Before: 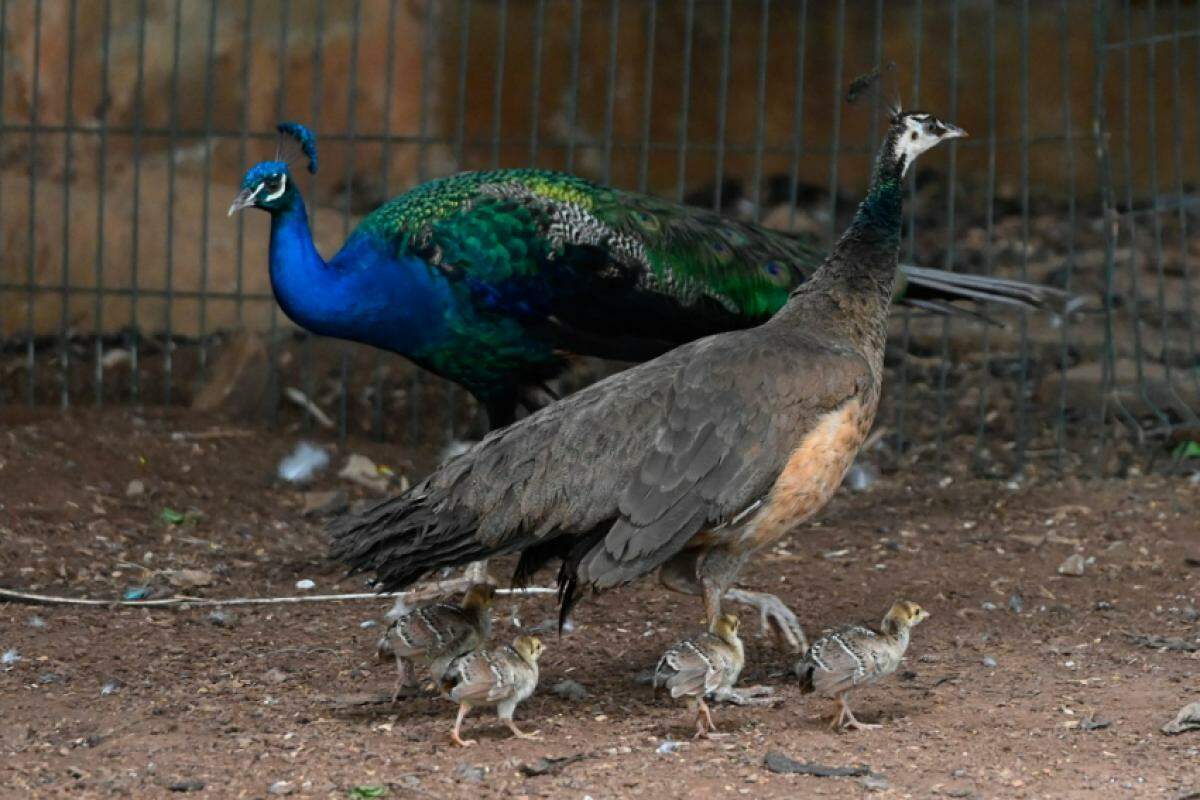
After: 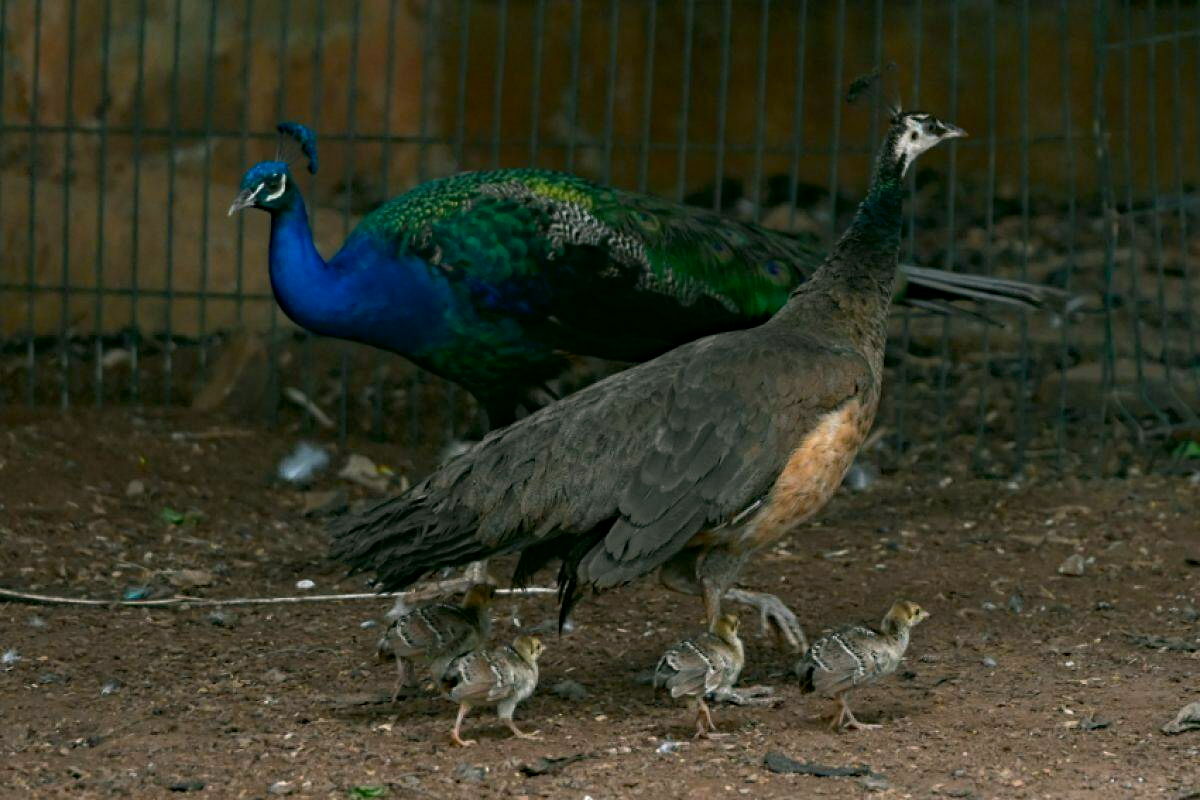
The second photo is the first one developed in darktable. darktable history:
color correction: highlights a* 3.96, highlights b* 4.92, shadows a* -7.12, shadows b* 4.85
haze removal: strength 0.277, distance 0.246, compatibility mode true, adaptive false
tone curve: curves: ch0 [(0, 0) (0.797, 0.684) (1, 1)]
